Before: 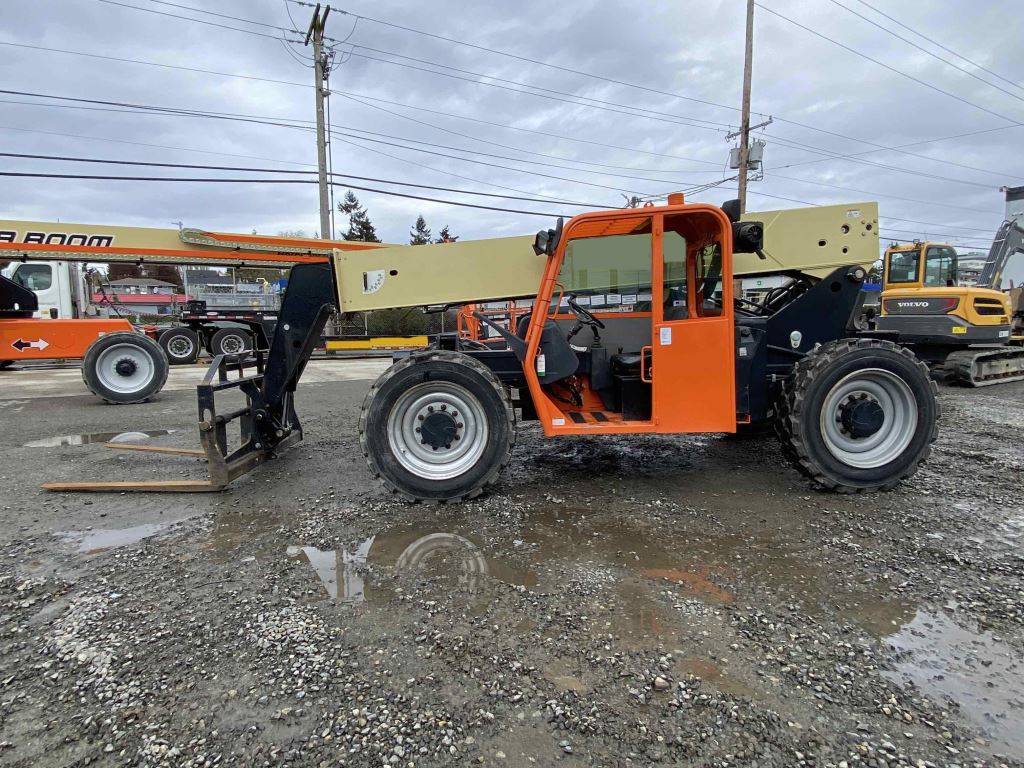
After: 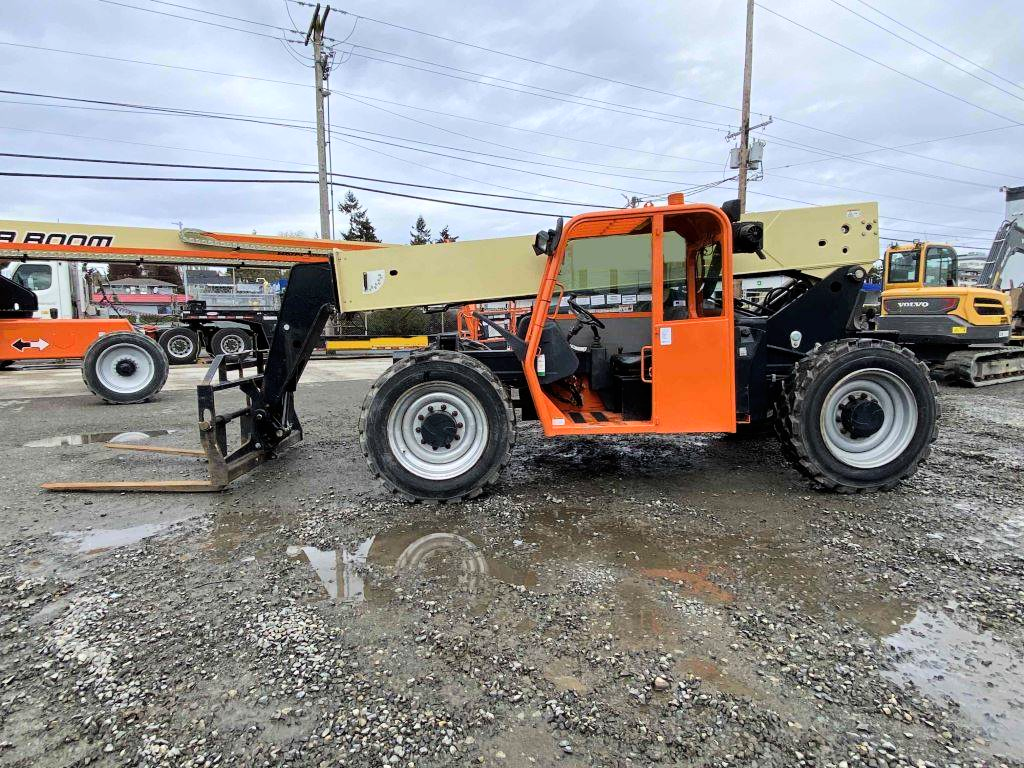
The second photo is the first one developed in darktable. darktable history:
tone curve: curves: ch0 [(0, 0) (0.004, 0.001) (0.133, 0.112) (0.325, 0.362) (0.832, 0.893) (1, 1)], color space Lab, linked channels, preserve colors none
exposure: black level correction 0, compensate exposure bias true, compensate highlight preservation false
